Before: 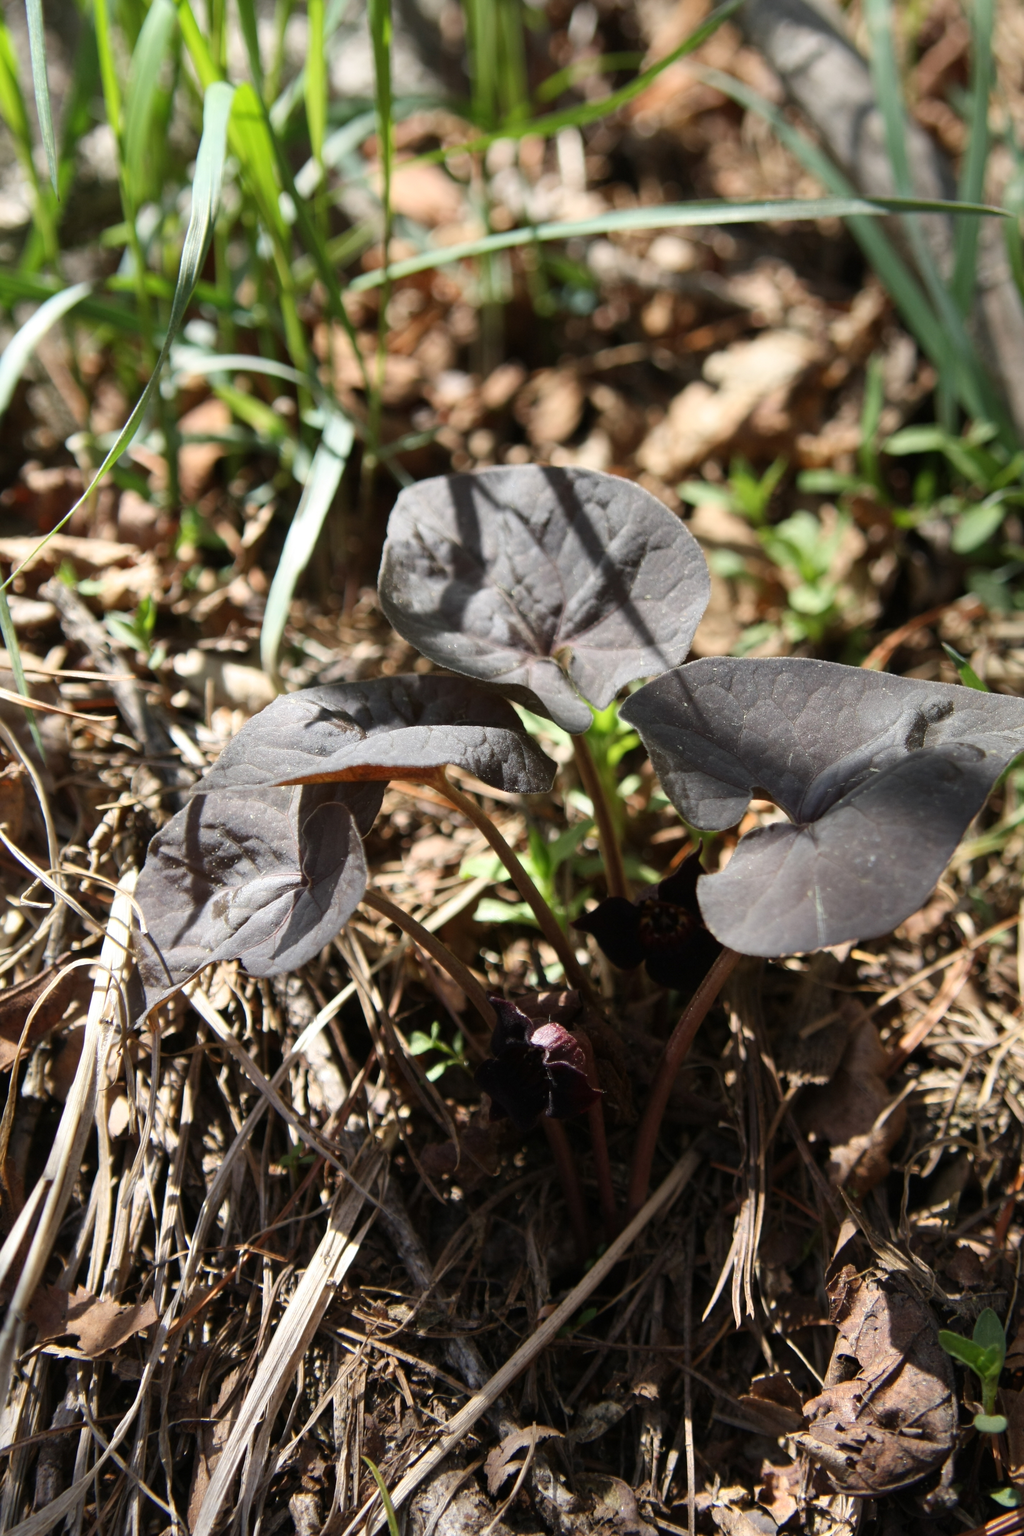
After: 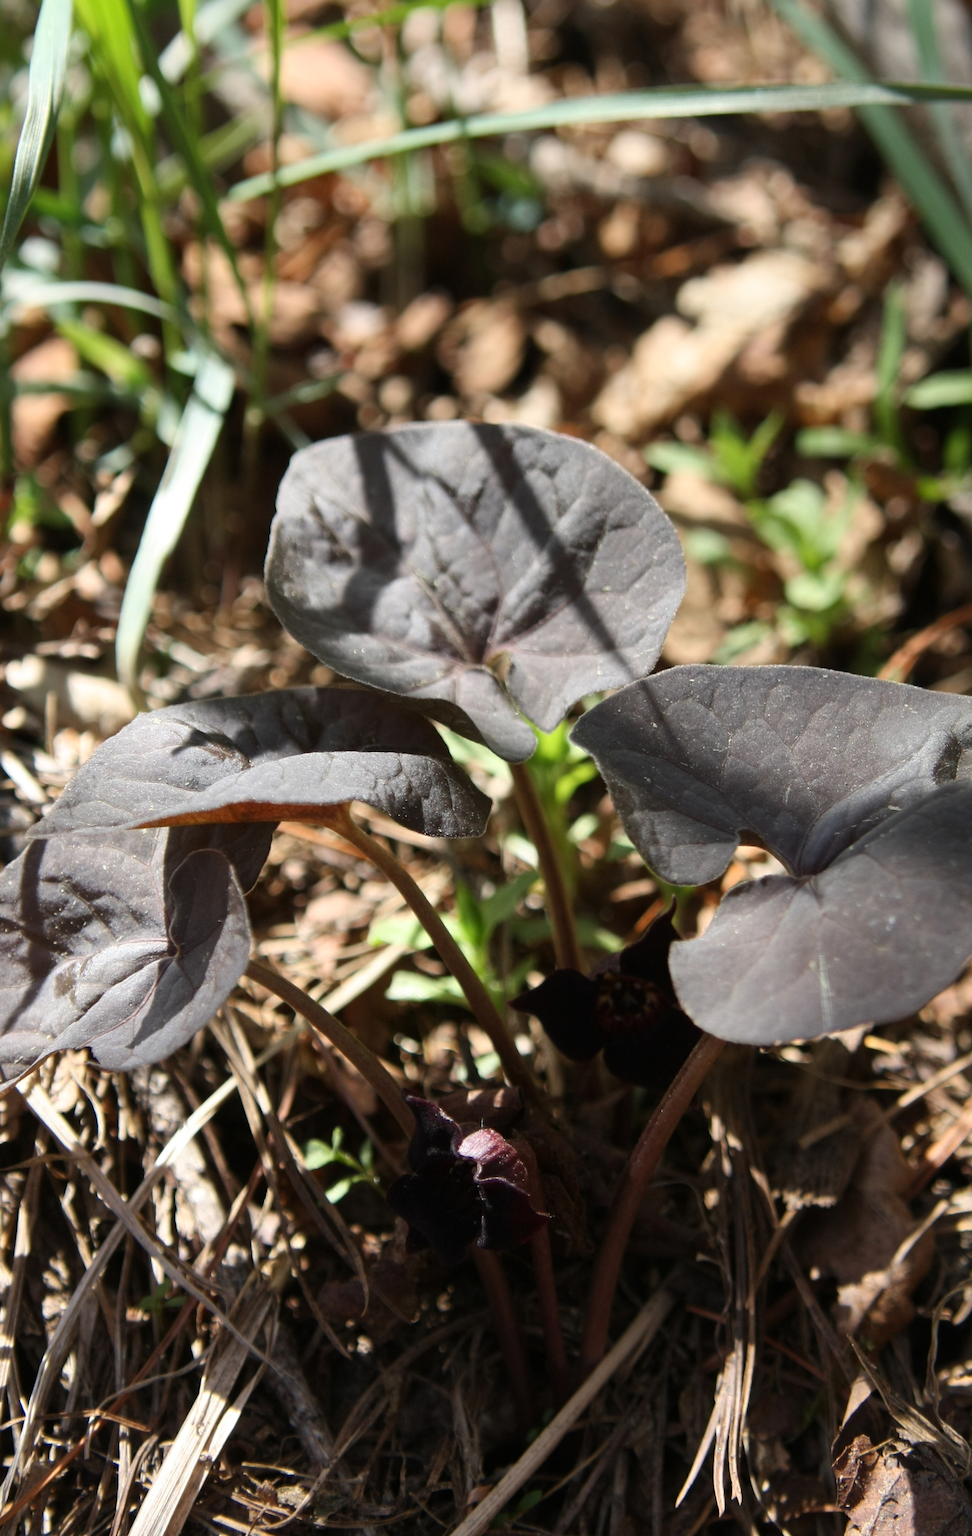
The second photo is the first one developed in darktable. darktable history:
crop: left 16.568%, top 8.661%, right 8.361%, bottom 12.449%
